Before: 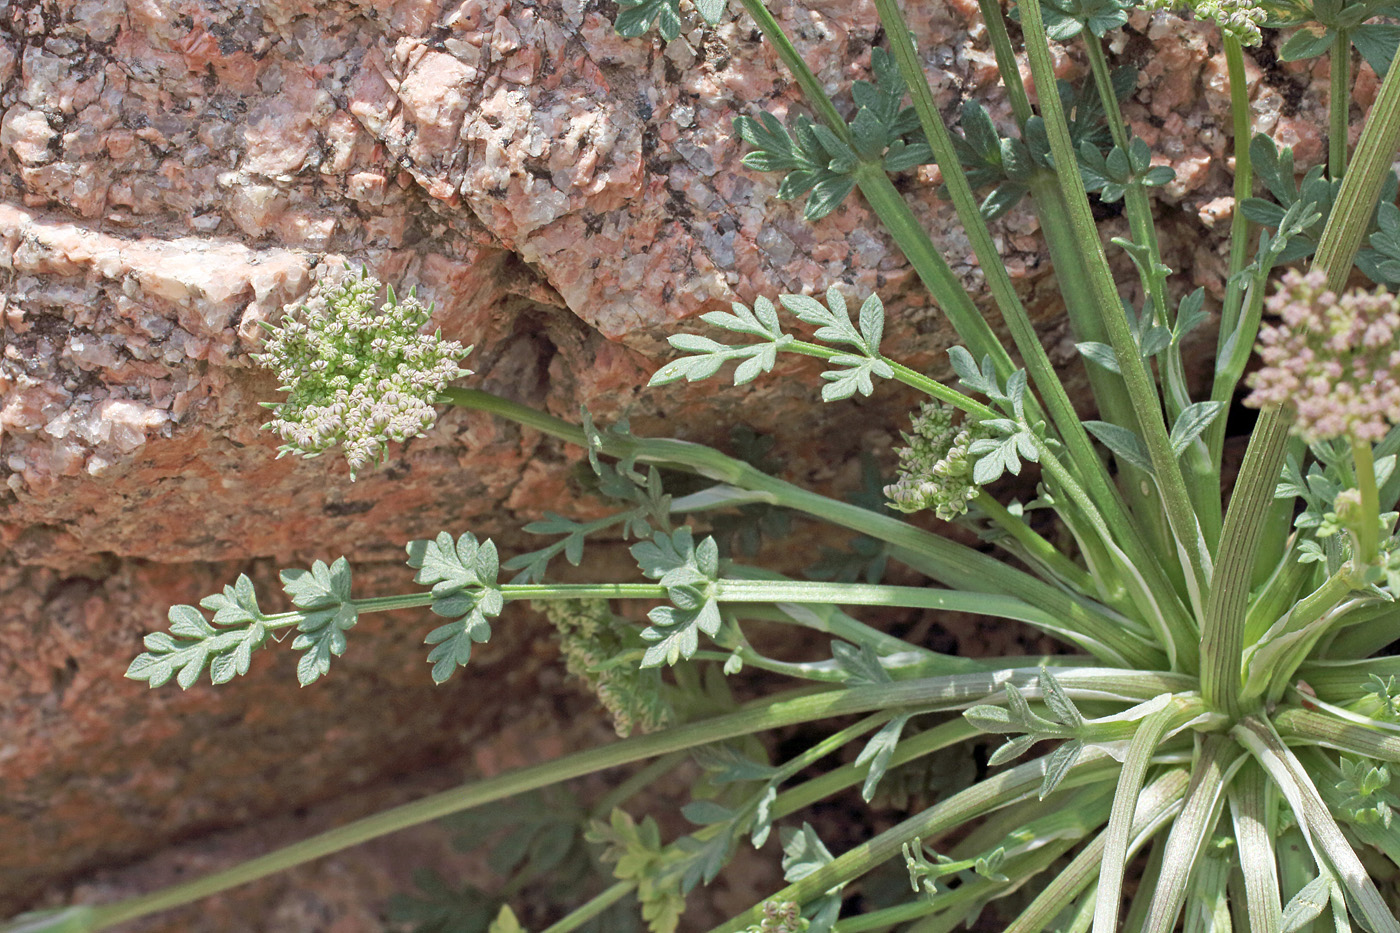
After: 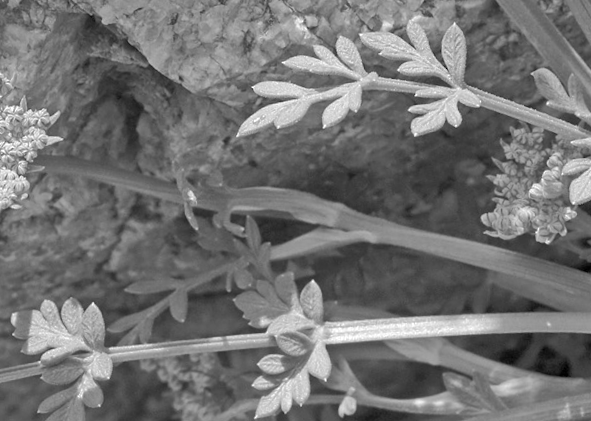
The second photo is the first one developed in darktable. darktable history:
monochrome: on, module defaults
shadows and highlights: on, module defaults
crop: left 30%, top 30%, right 30%, bottom 30%
exposure: exposure 0.128 EV, compensate highlight preservation false
rotate and perspective: rotation -5.2°, automatic cropping off
tone equalizer: -7 EV 0.18 EV, -6 EV 0.12 EV, -5 EV 0.08 EV, -4 EV 0.04 EV, -2 EV -0.02 EV, -1 EV -0.04 EV, +0 EV -0.06 EV, luminance estimator HSV value / RGB max
